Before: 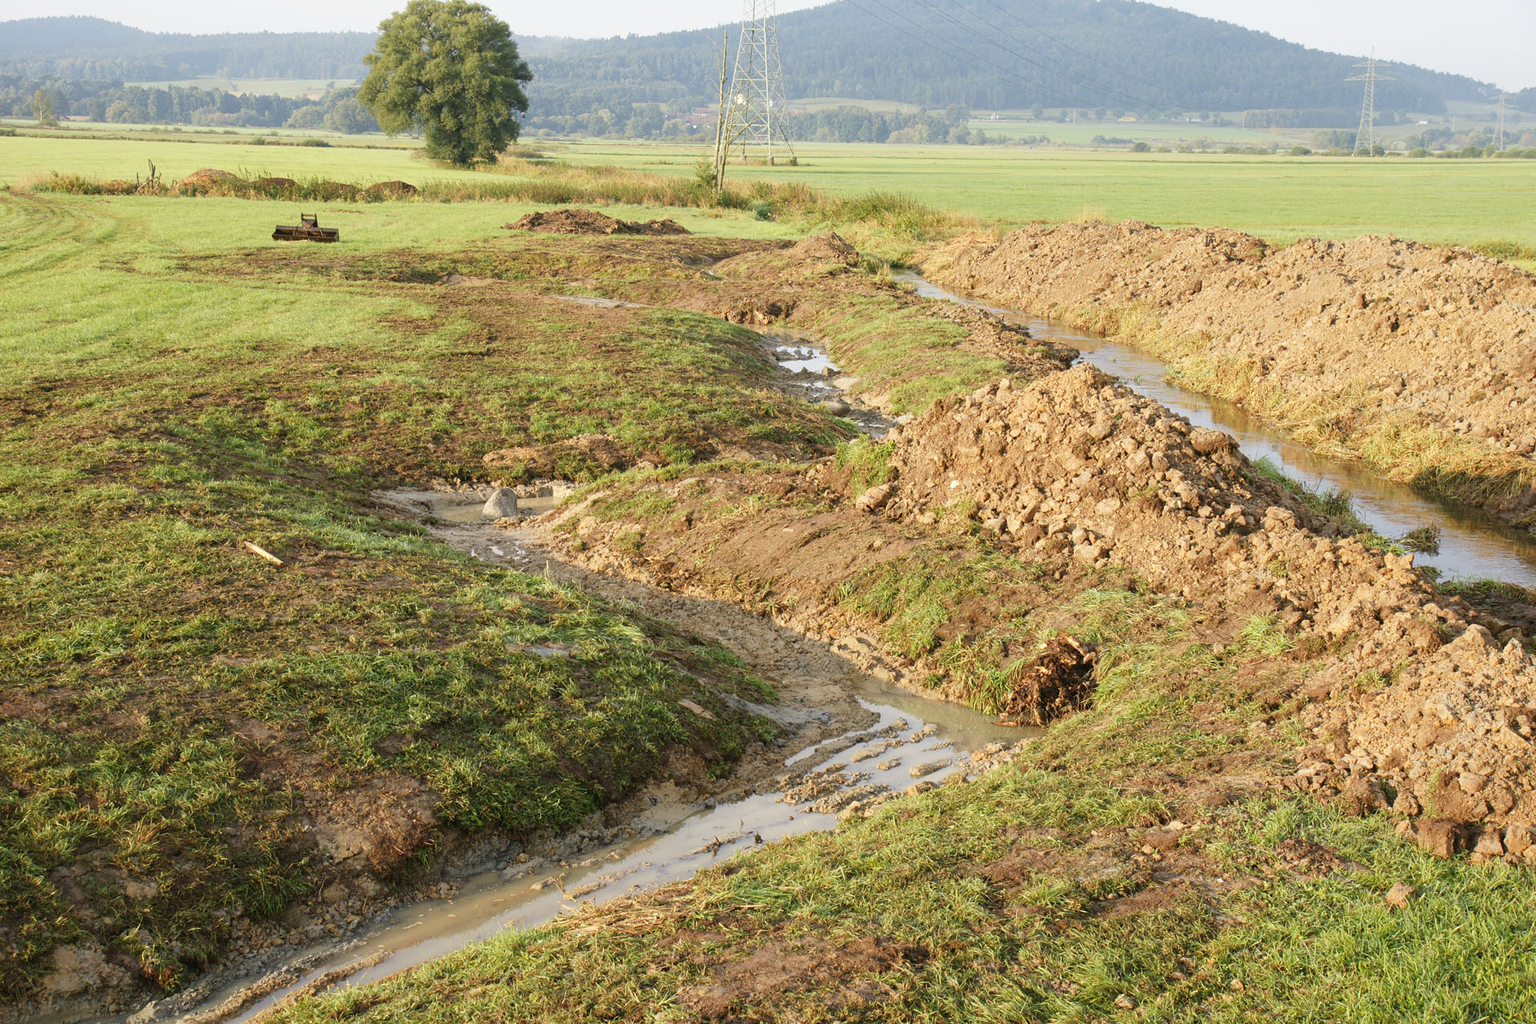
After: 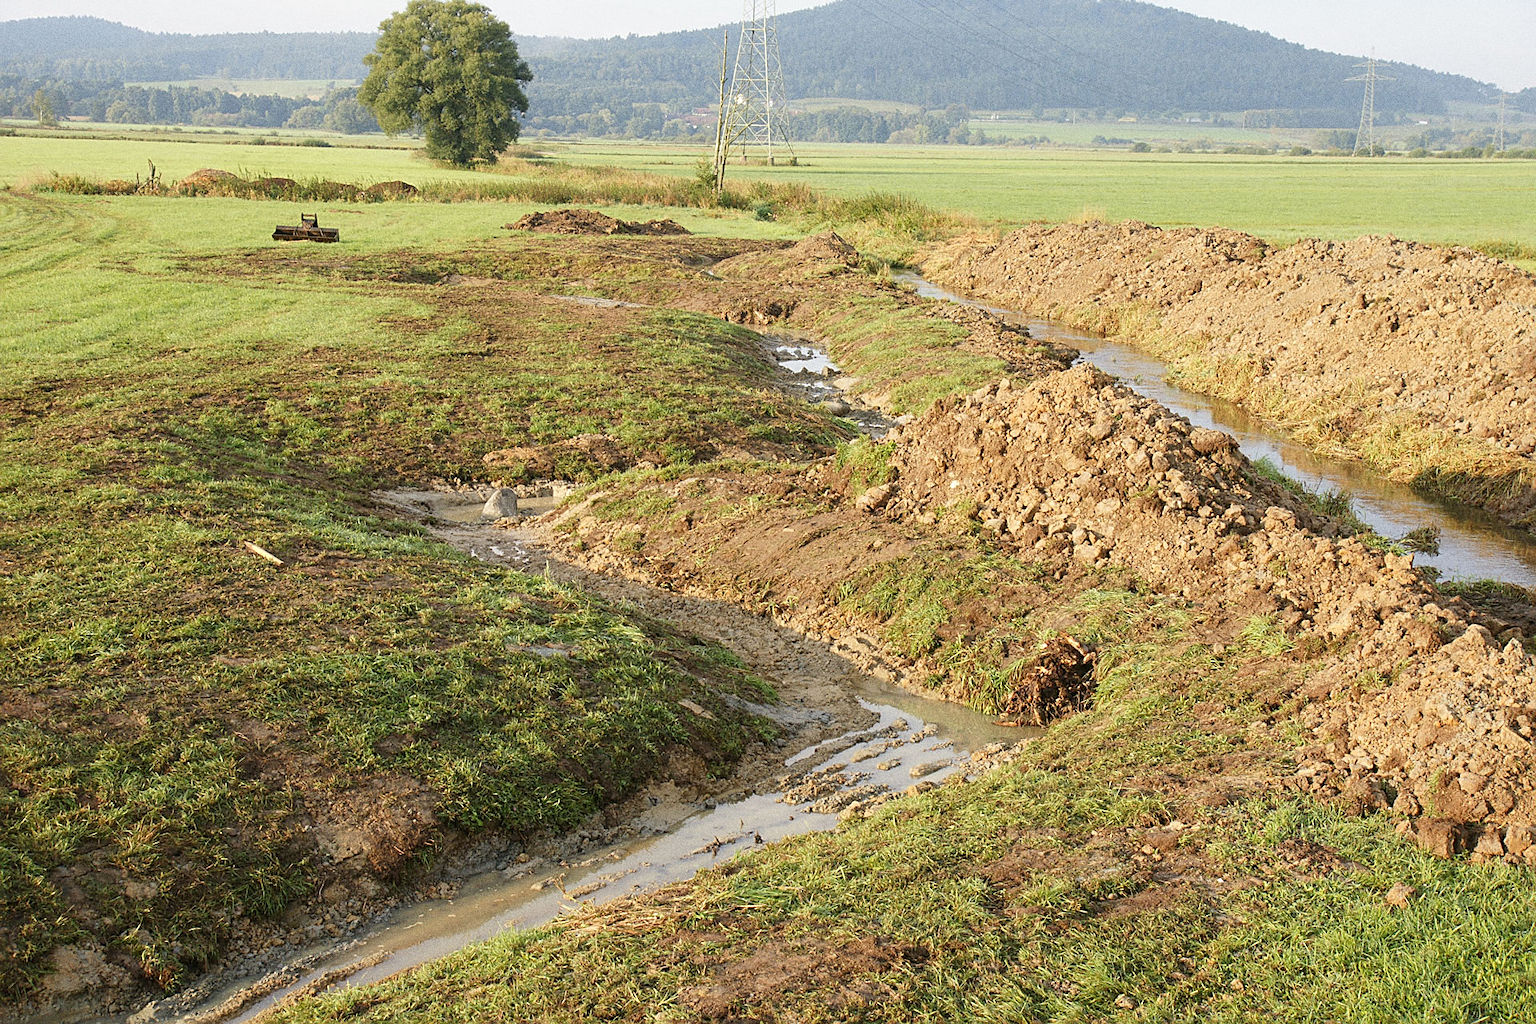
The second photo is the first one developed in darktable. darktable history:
grain: coarseness 0.09 ISO, strength 40%
sharpen: on, module defaults
rotate and perspective: automatic cropping off
